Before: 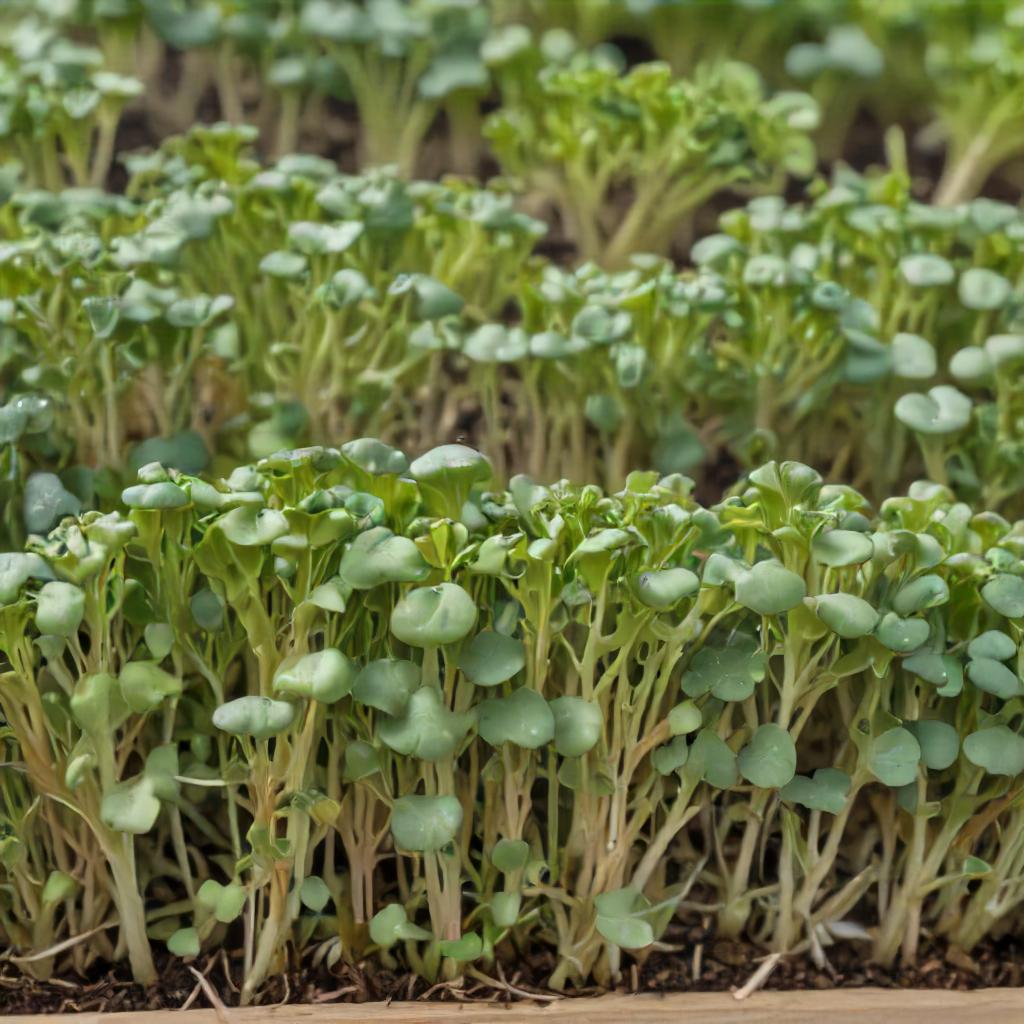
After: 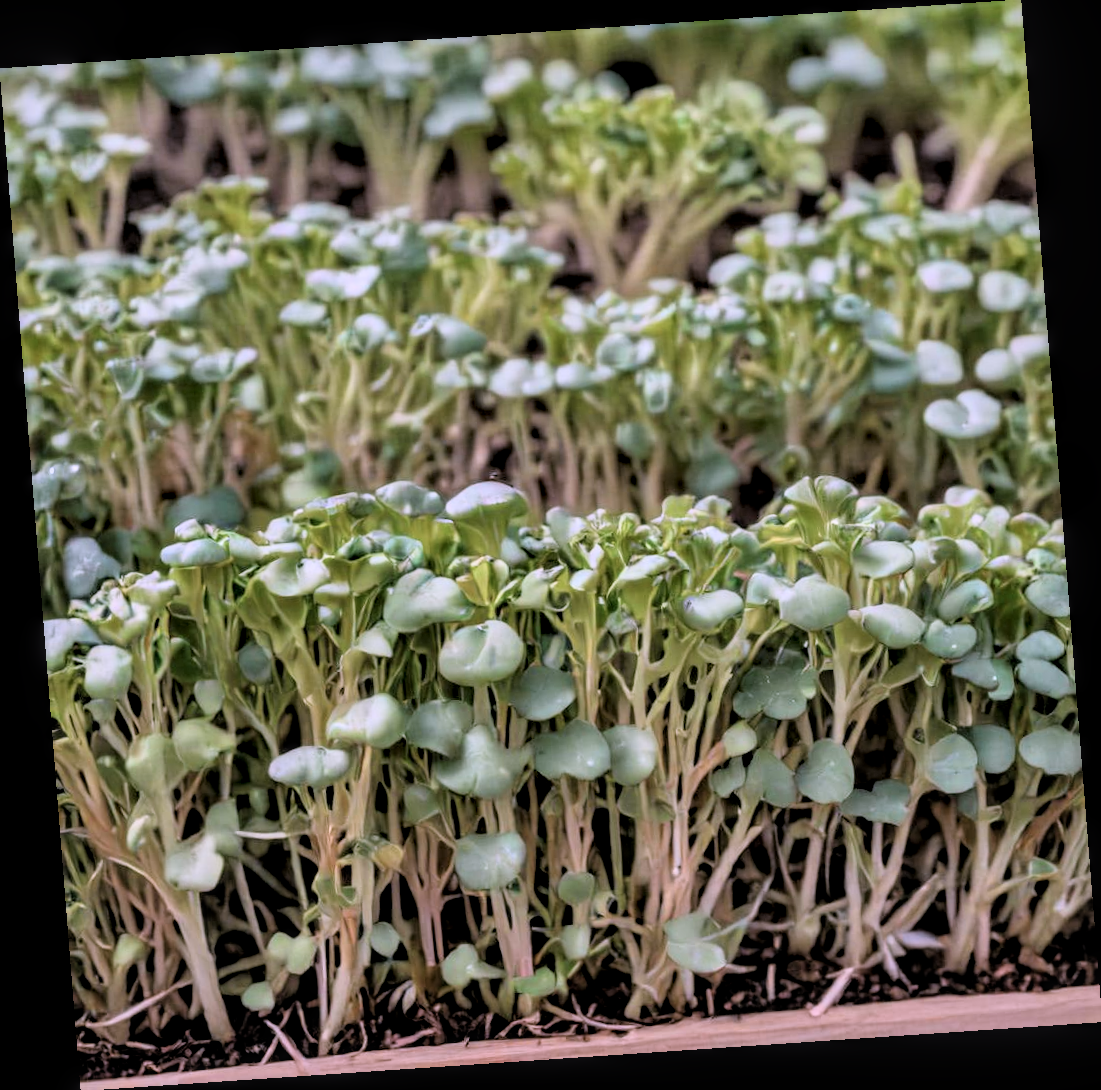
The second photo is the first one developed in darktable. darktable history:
filmic rgb: black relative exposure -11.88 EV, white relative exposure 5.43 EV, threshold 3 EV, hardness 4.49, latitude 50%, contrast 1.14, color science v5 (2021), contrast in shadows safe, contrast in highlights safe, enable highlight reconstruction true
rotate and perspective: rotation -4.2°, shear 0.006, automatic cropping off
local contrast: detail 130%
rgb levels: levels [[0.013, 0.434, 0.89], [0, 0.5, 1], [0, 0.5, 1]]
color correction: highlights a* 15.03, highlights b* -25.07
